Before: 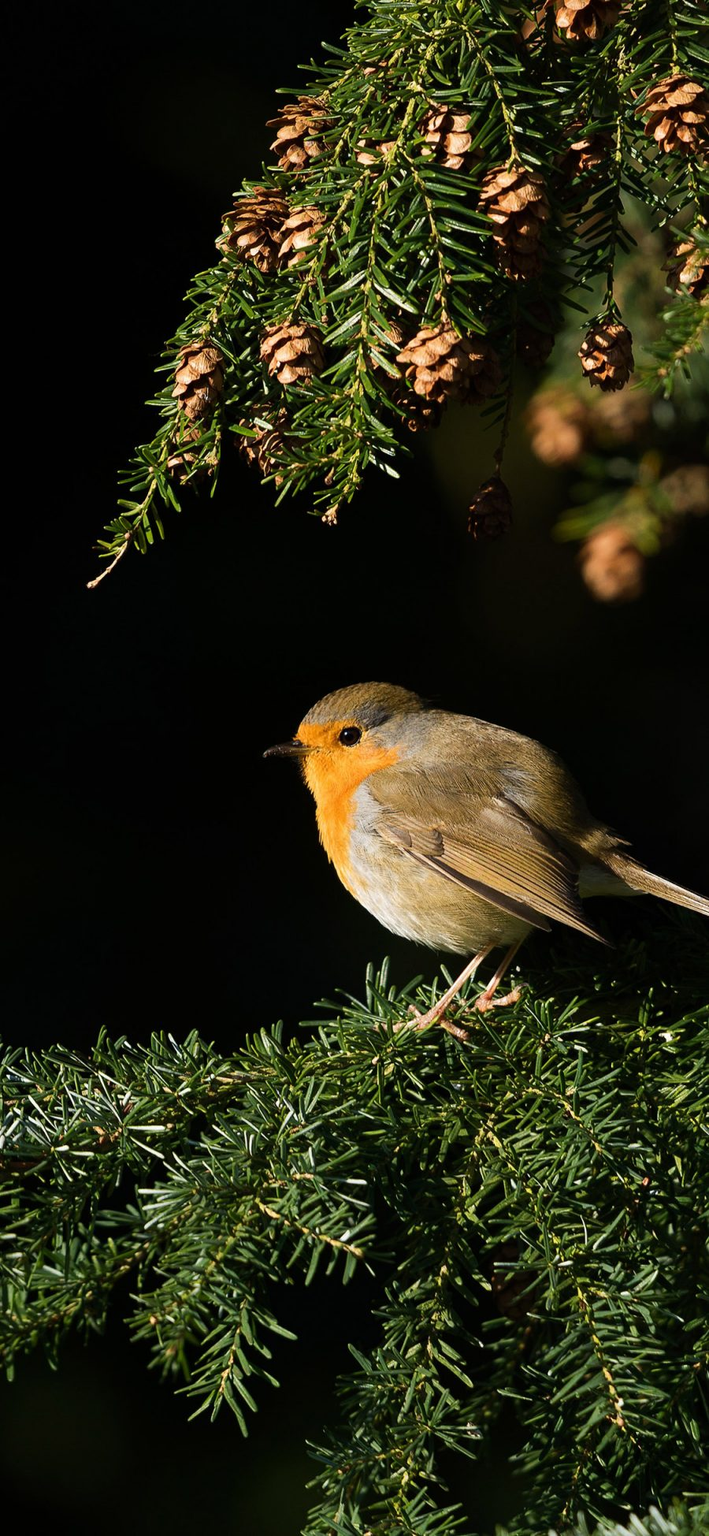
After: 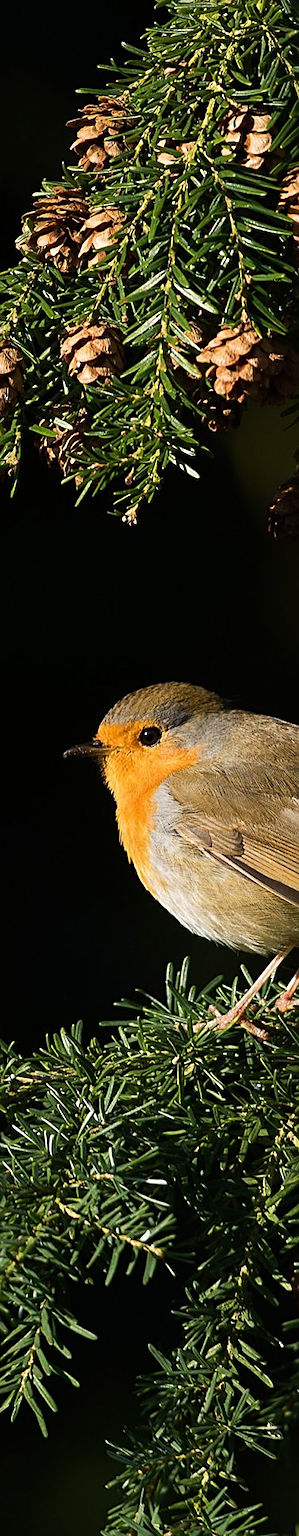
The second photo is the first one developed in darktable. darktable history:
sharpen: on, module defaults
crop: left 28.308%, right 29.396%
